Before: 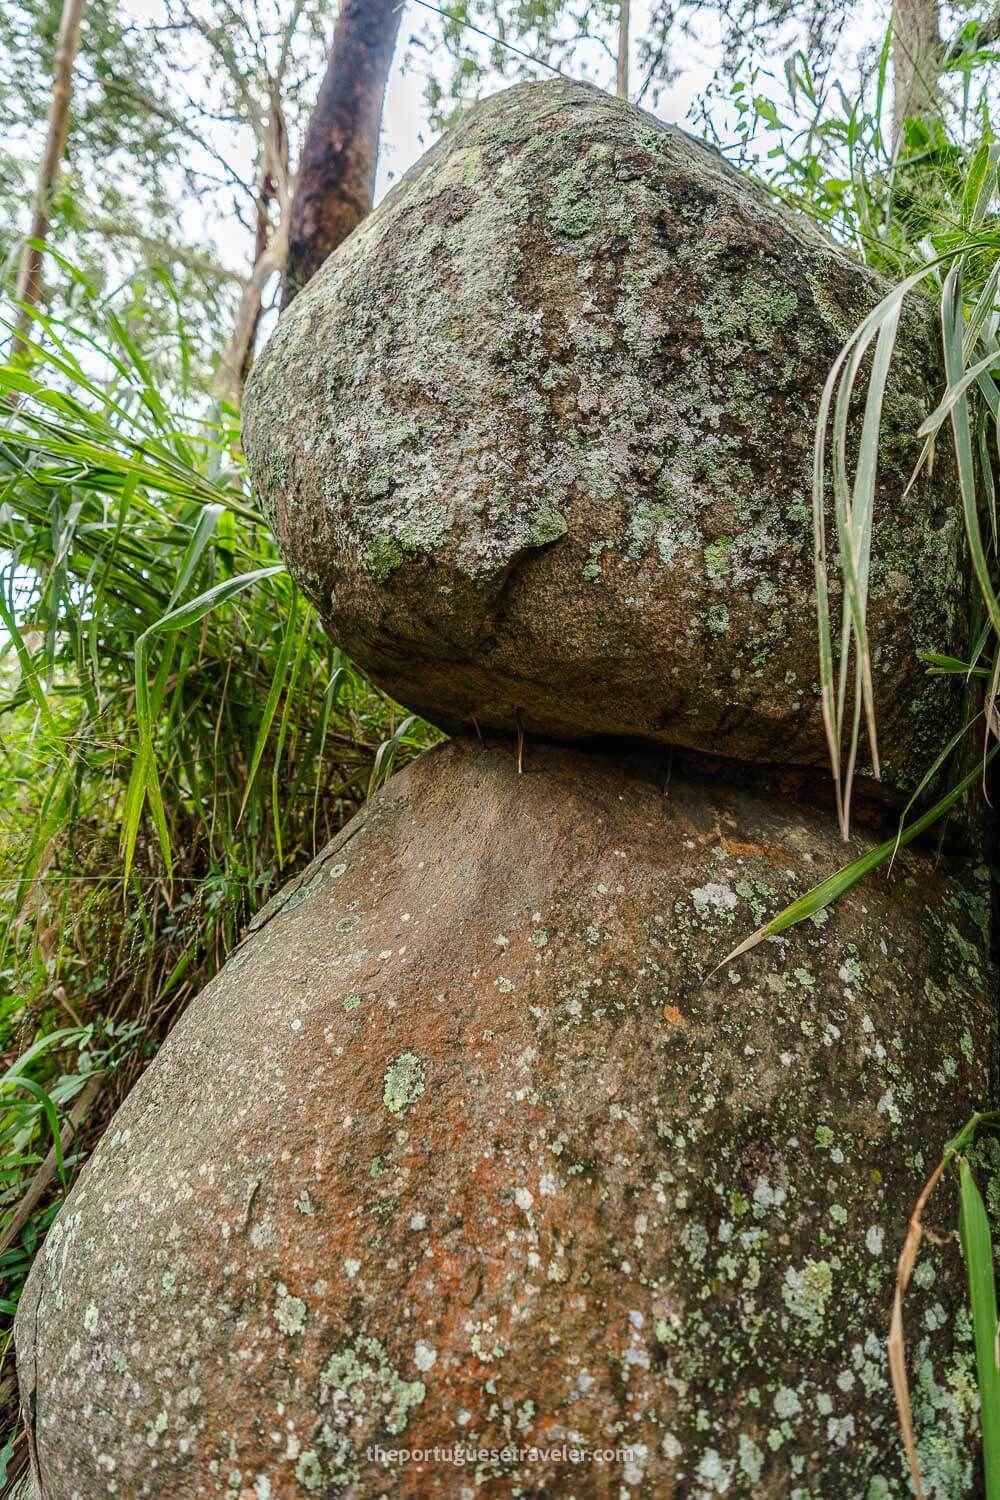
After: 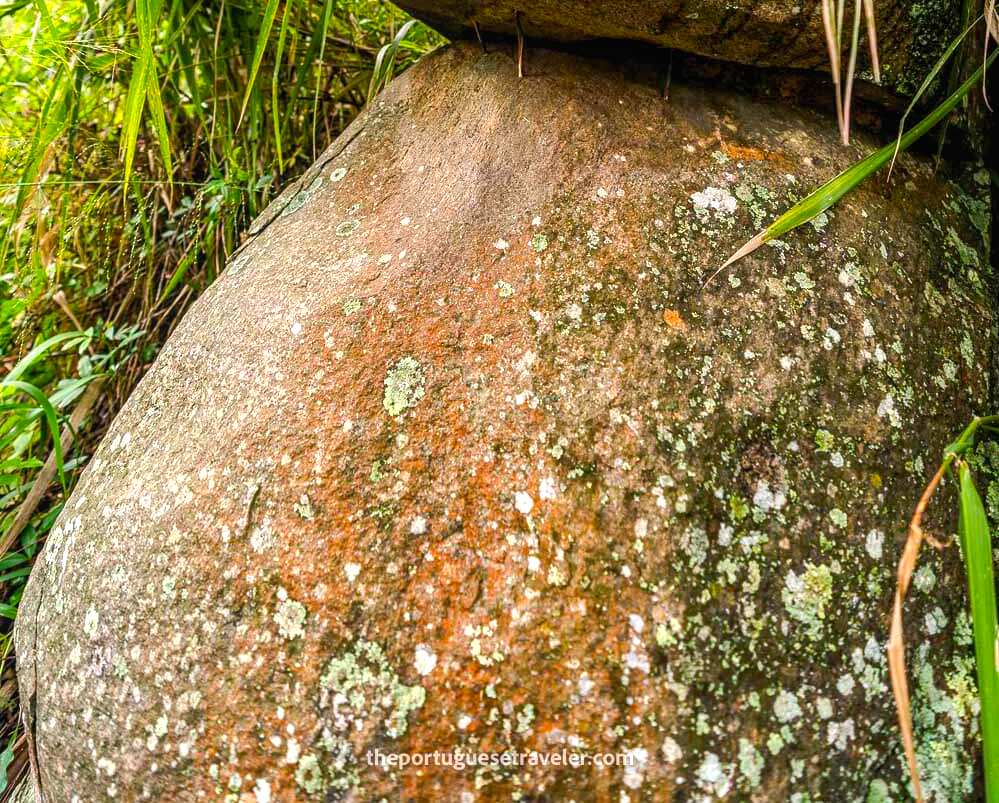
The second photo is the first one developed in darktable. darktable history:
local contrast: detail 110%
crop and rotate: top 46.42%, right 0.05%
exposure: black level correction 0, exposure 0.893 EV, compensate highlight preservation false
color balance rgb: highlights gain › chroma 1.517%, highlights gain › hue 310.35°, global offset › luminance -0.488%, perceptual saturation grading › global saturation 19.417%, global vibrance 20%
